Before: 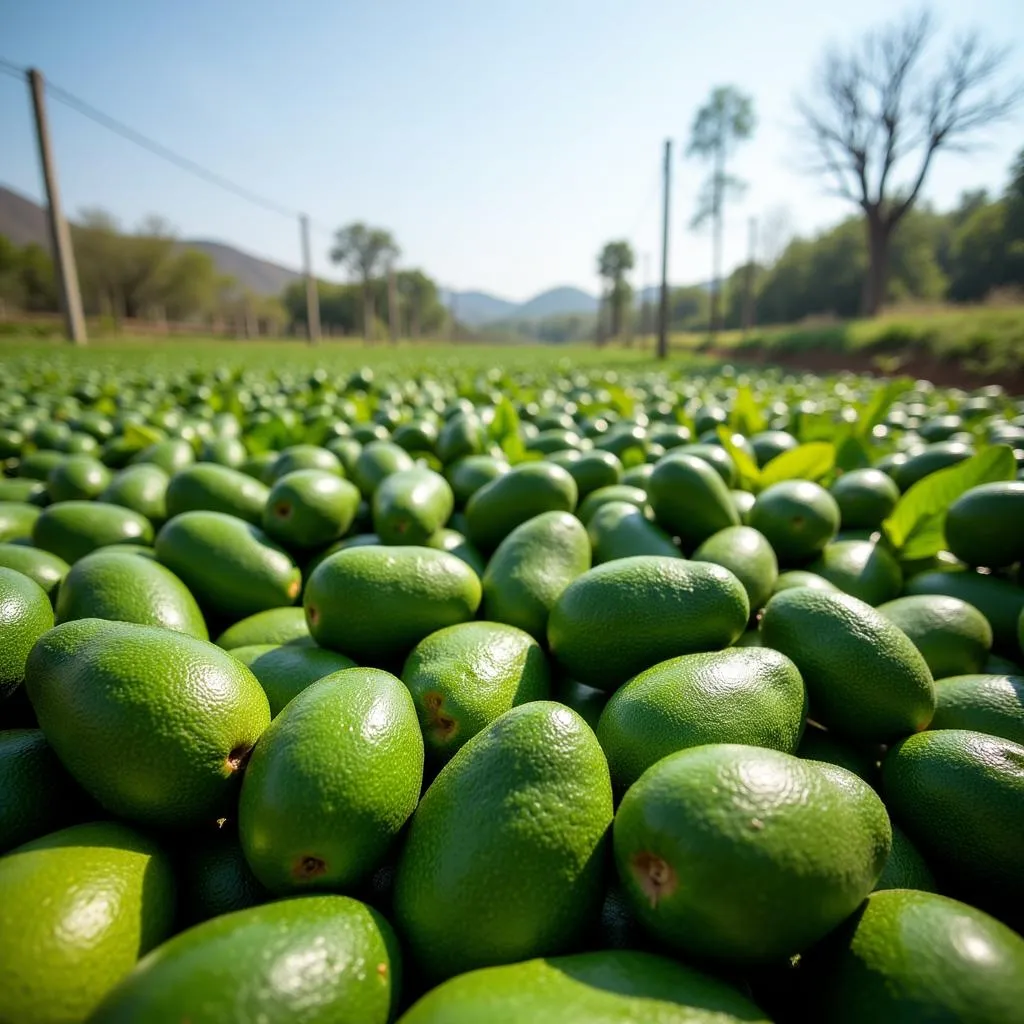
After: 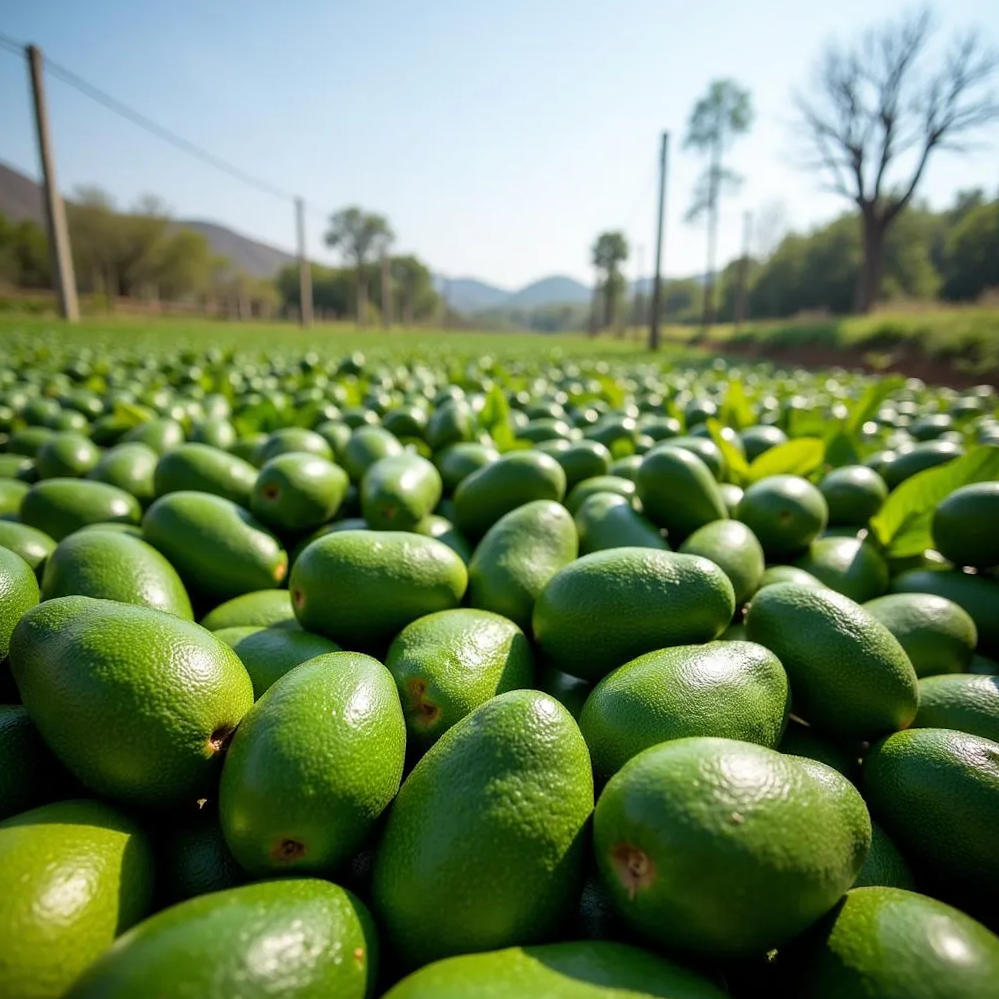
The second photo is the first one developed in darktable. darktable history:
crop and rotate: angle -1.42°
